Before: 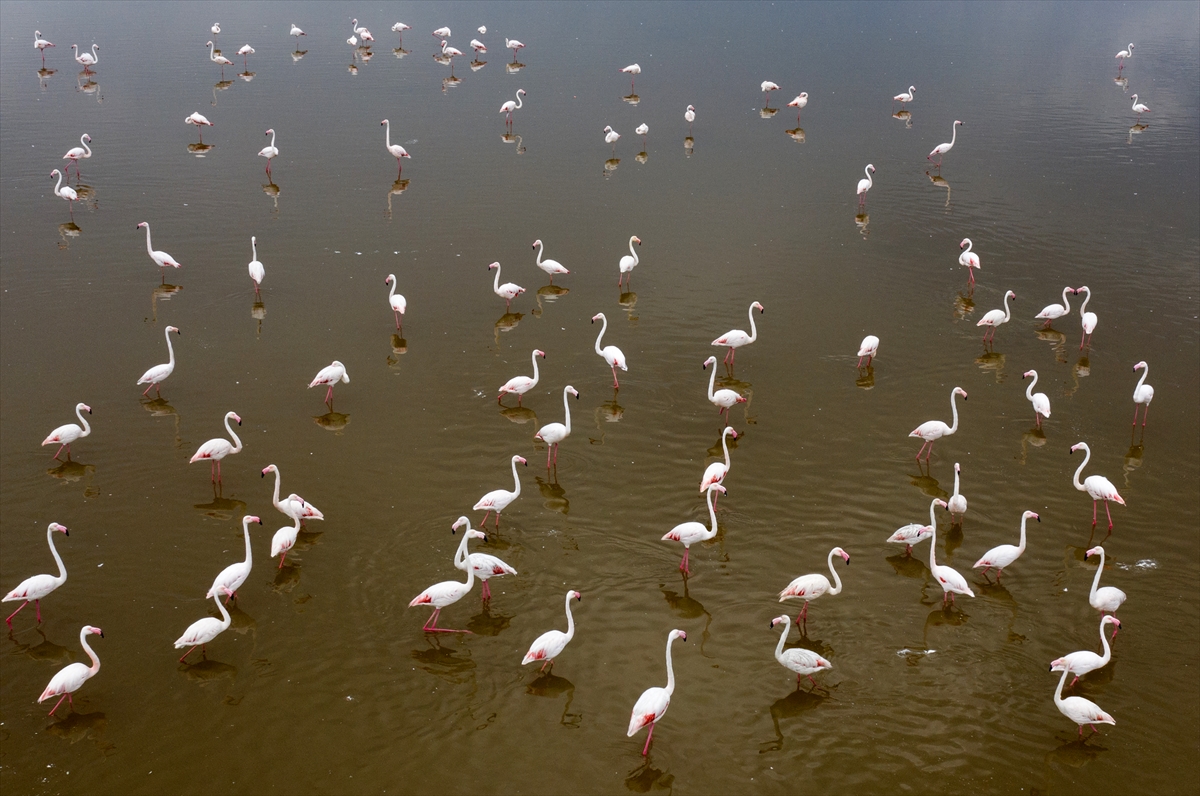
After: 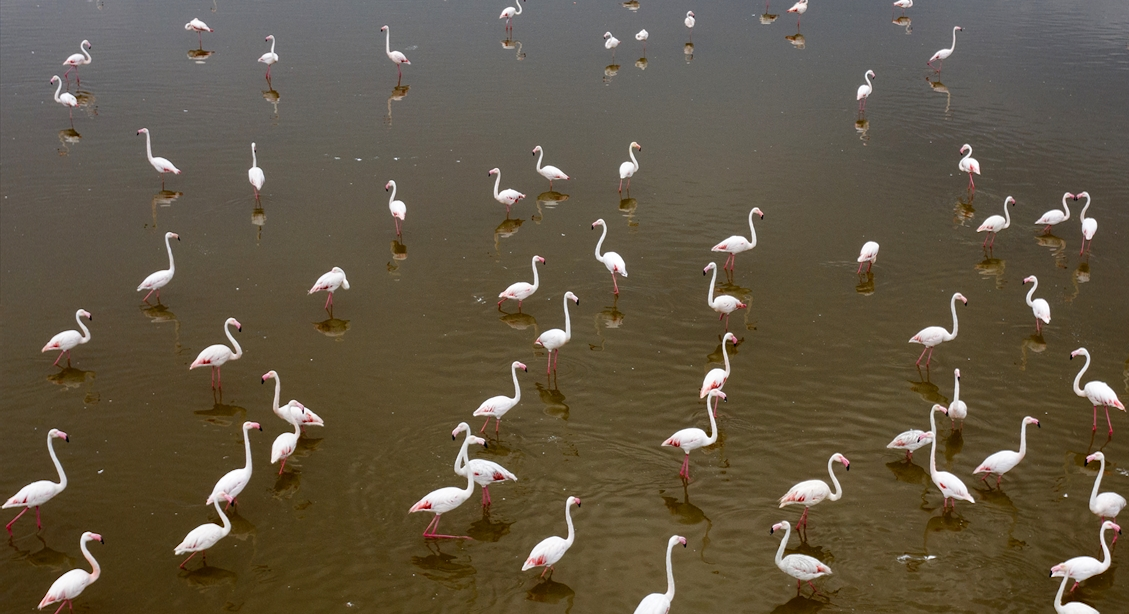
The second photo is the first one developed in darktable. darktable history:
crop and rotate: angle 0.036°, top 11.885%, right 5.823%, bottom 10.886%
